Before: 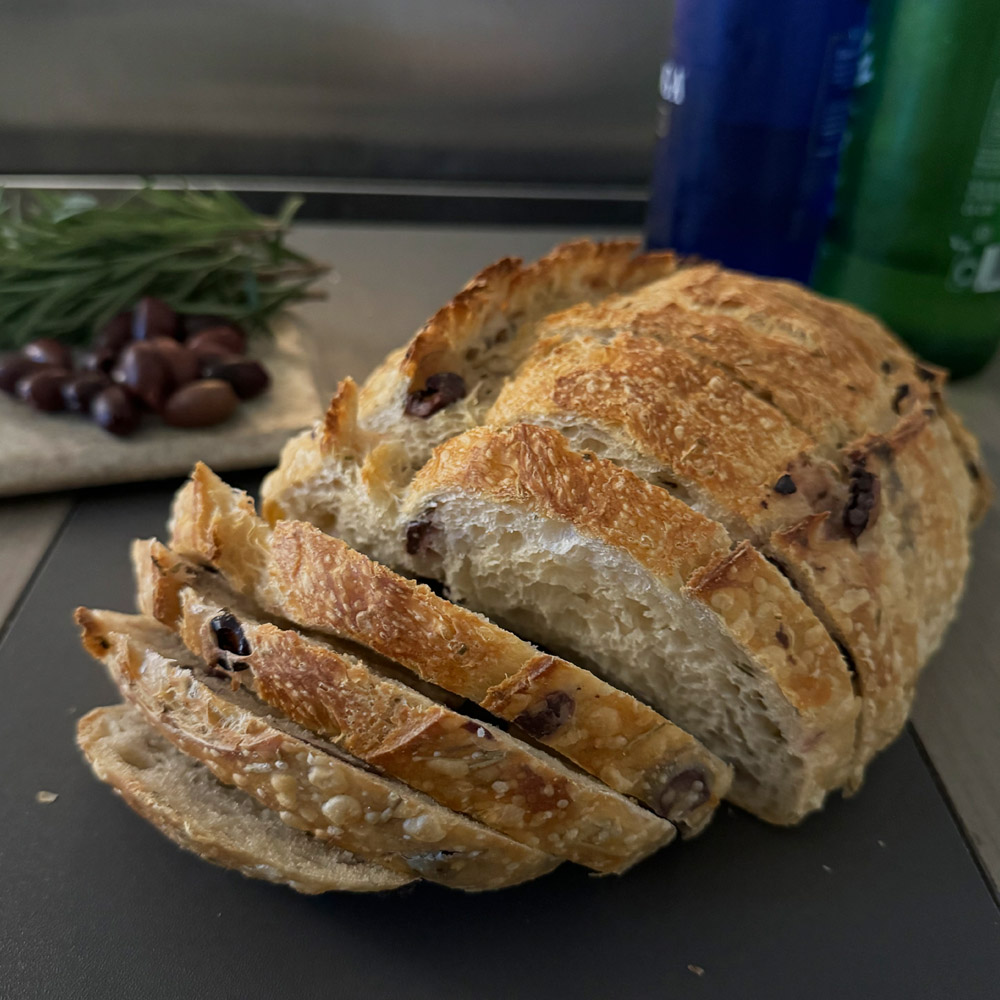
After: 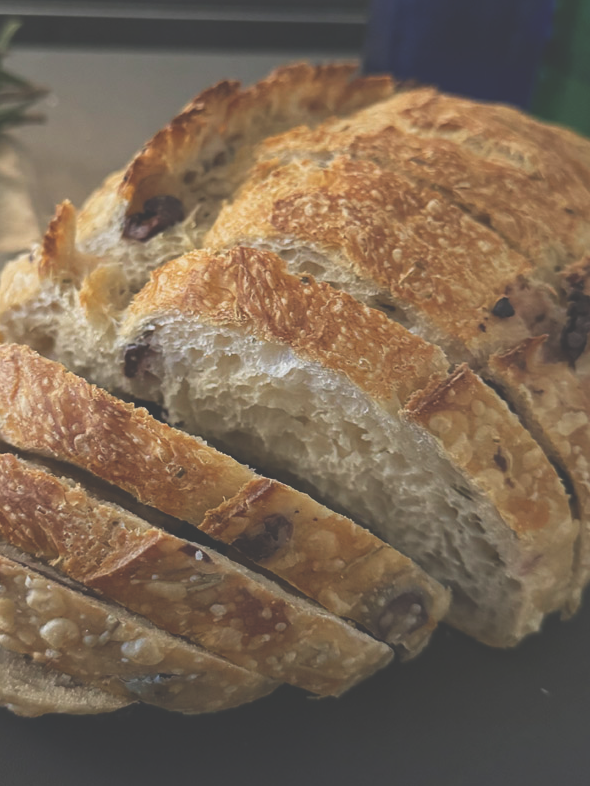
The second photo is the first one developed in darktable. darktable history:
exposure: black level correction -0.041, exposure 0.064 EV, compensate highlight preservation false
crop and rotate: left 28.256%, top 17.734%, right 12.656%, bottom 3.573%
